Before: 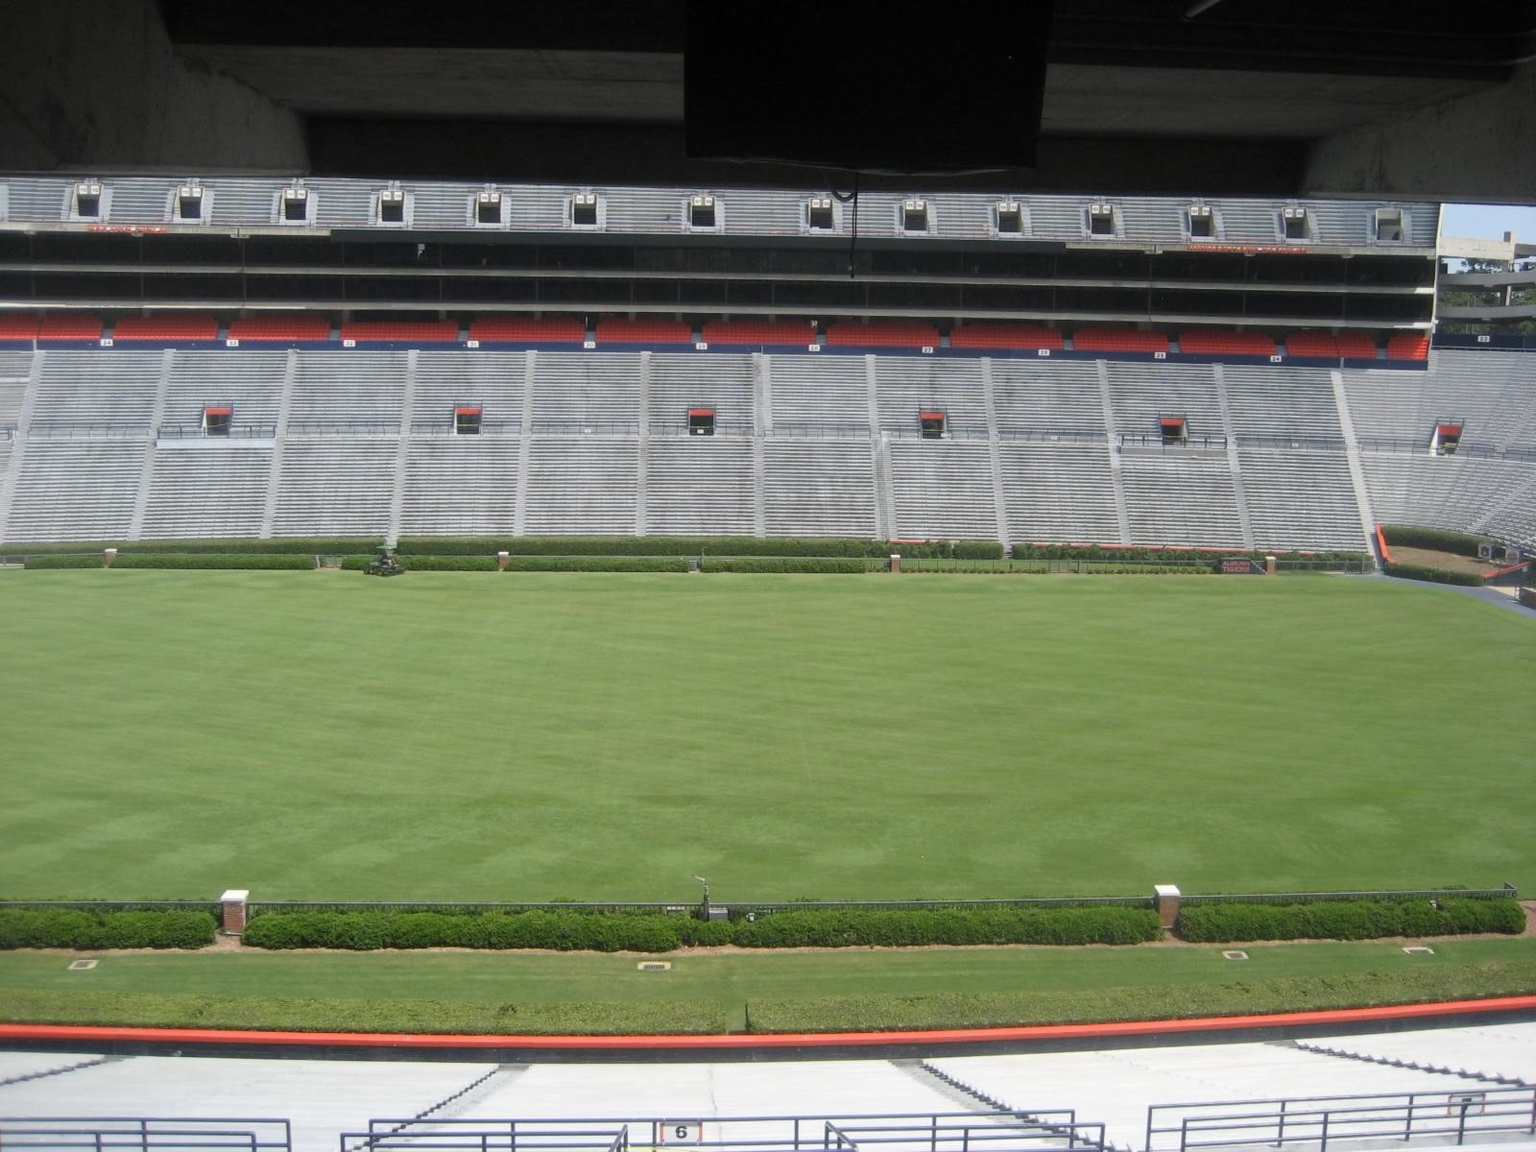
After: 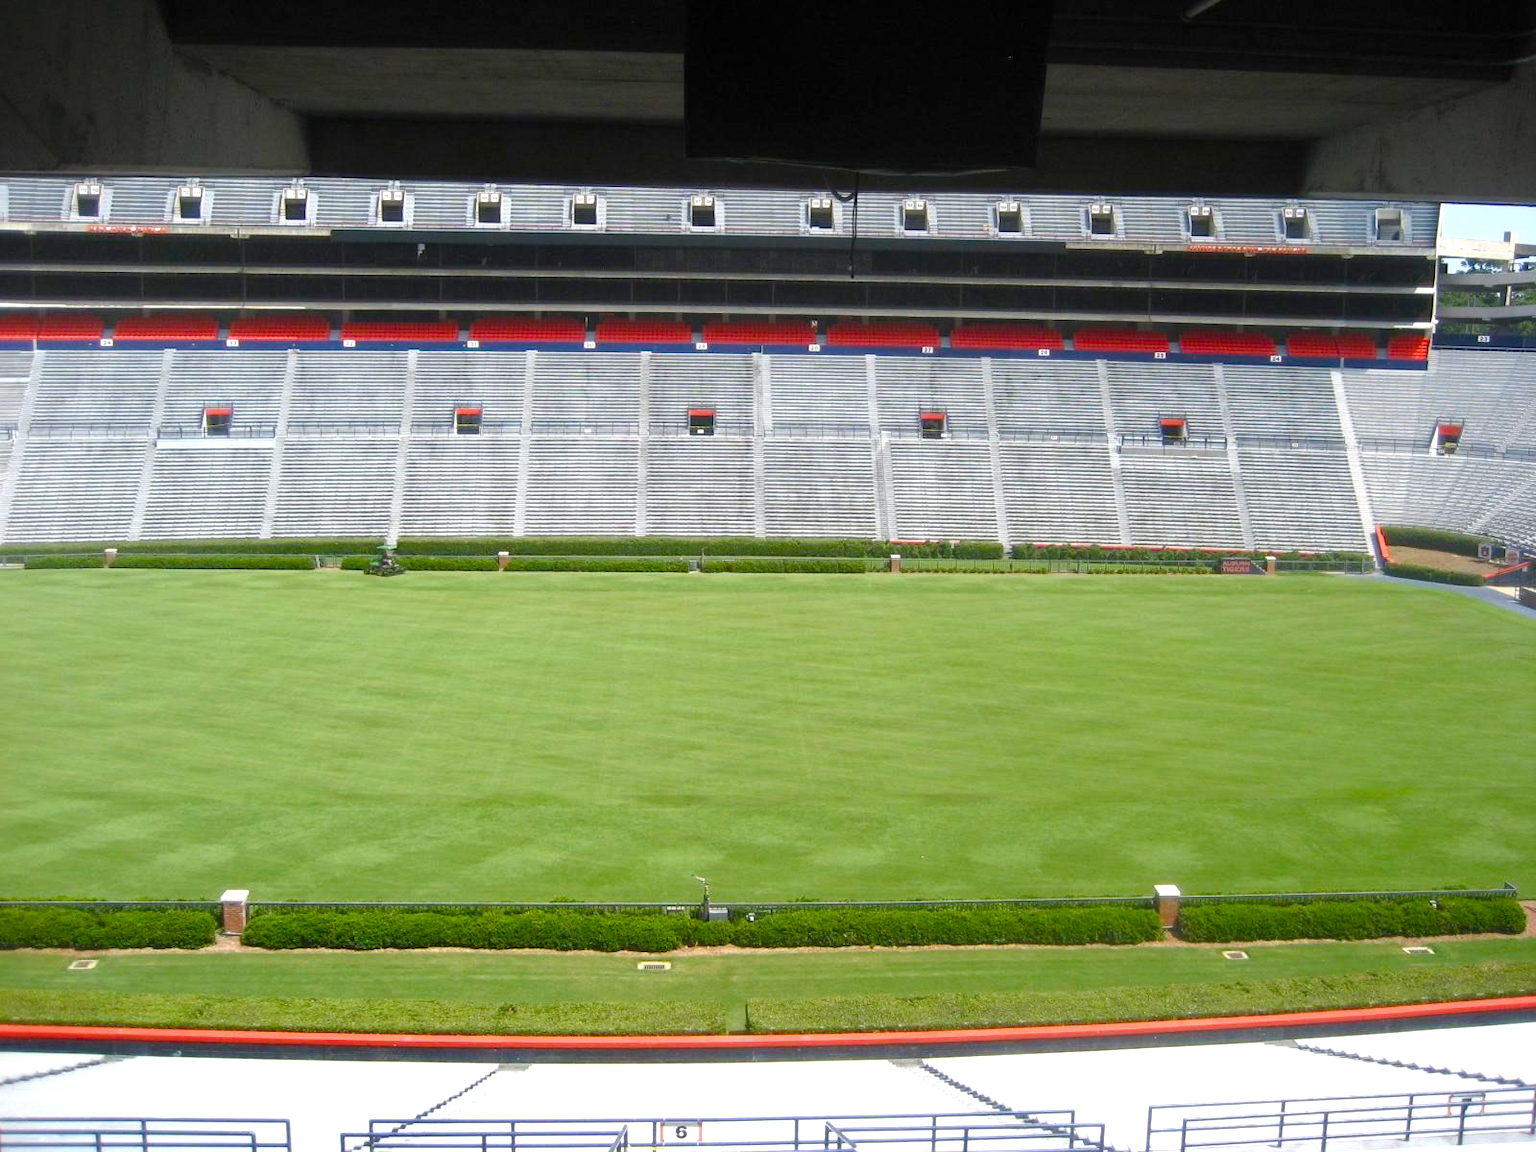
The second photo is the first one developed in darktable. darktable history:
contrast equalizer: y [[0.5 ×6], [0.5 ×6], [0.5, 0.5, 0.501, 0.545, 0.707, 0.863], [0 ×6], [0 ×6]]
color balance rgb: linear chroma grading › shadows -2.2%, linear chroma grading › highlights -15%, linear chroma grading › global chroma -10%, linear chroma grading › mid-tones -10%, perceptual saturation grading › global saturation 45%, perceptual saturation grading › highlights -50%, perceptual saturation grading › shadows 30%, perceptual brilliance grading › global brilliance 18%, global vibrance 45%
